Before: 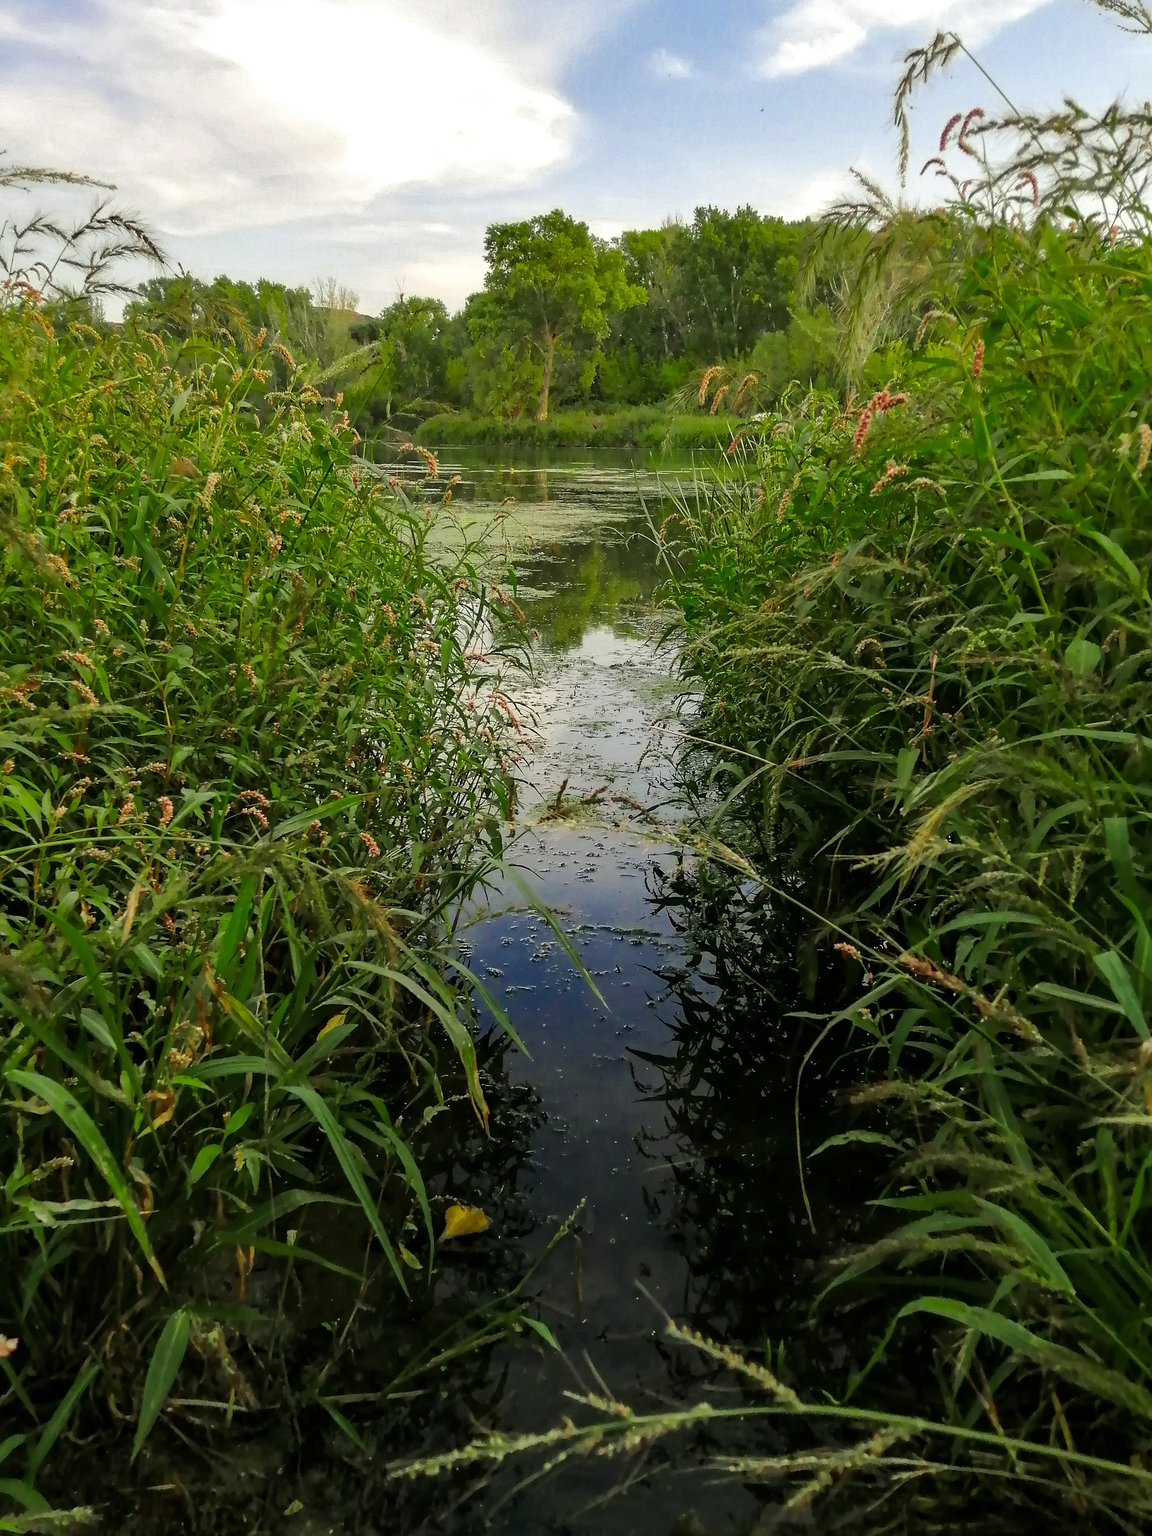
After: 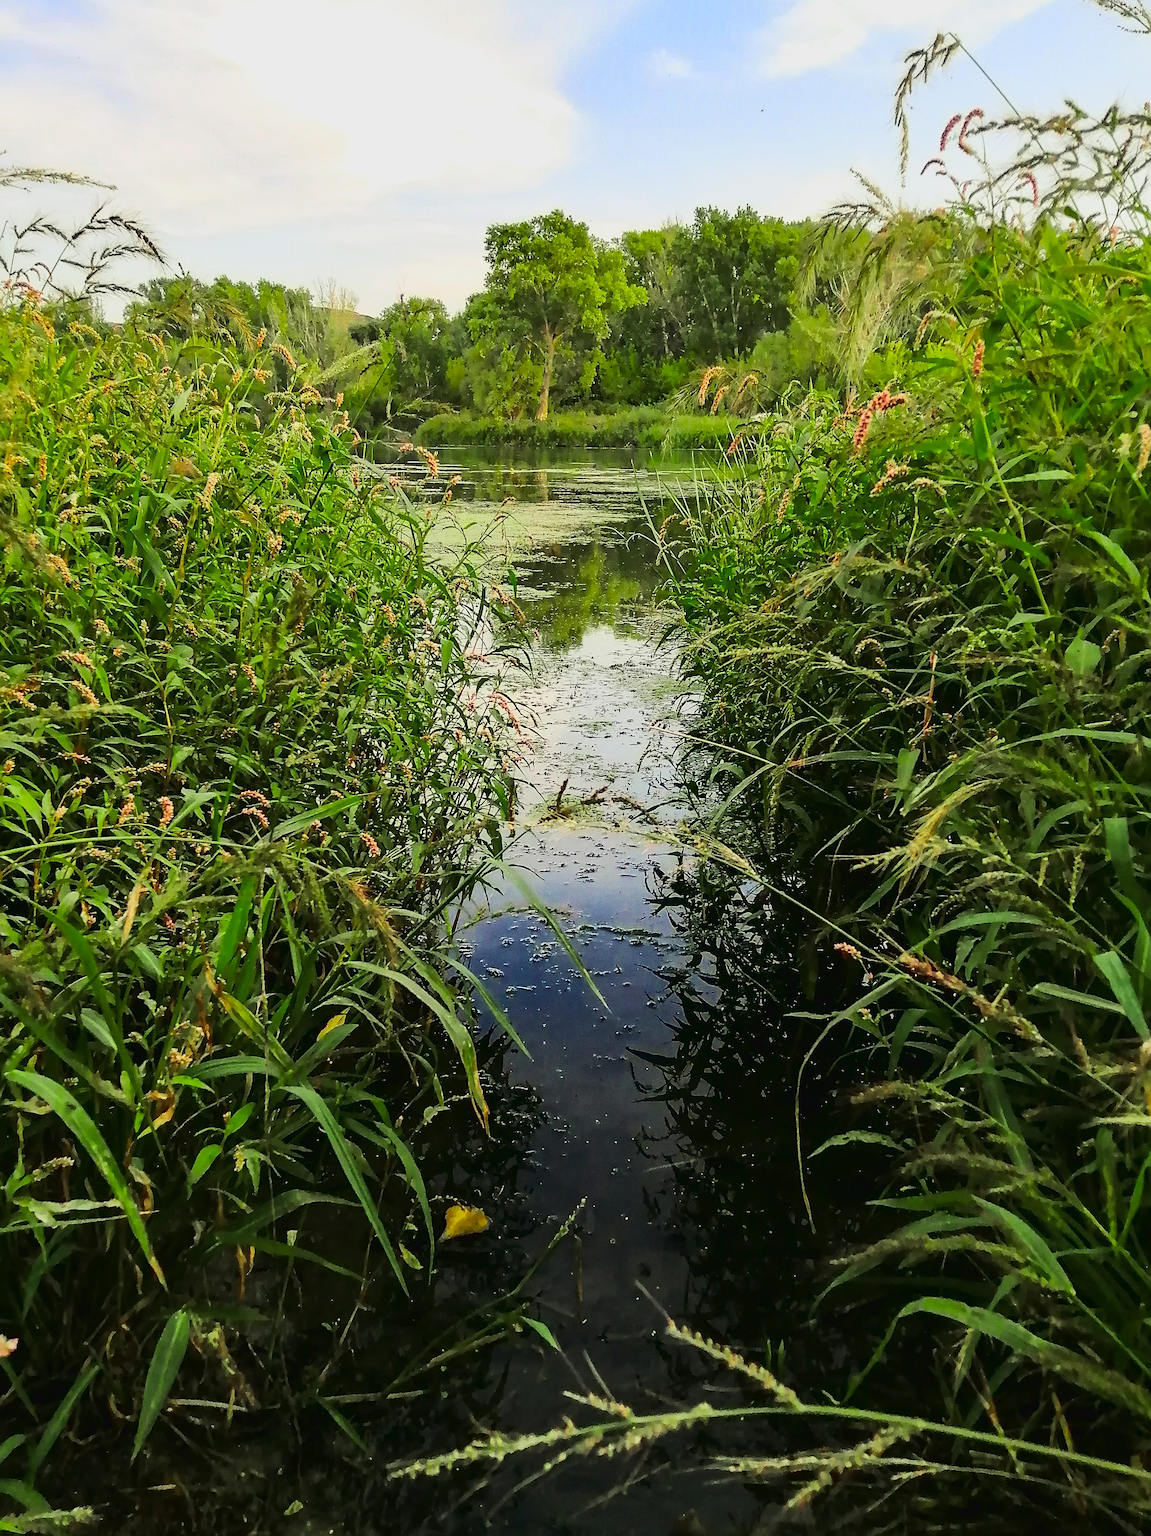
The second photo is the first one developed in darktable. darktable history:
tone curve: curves: ch0 [(0, 0.021) (0.104, 0.093) (0.236, 0.234) (0.456, 0.566) (0.647, 0.78) (0.864, 0.9) (1, 0.932)]; ch1 [(0, 0) (0.353, 0.344) (0.43, 0.401) (0.479, 0.476) (0.502, 0.504) (0.544, 0.534) (0.566, 0.566) (0.612, 0.621) (0.657, 0.679) (1, 1)]; ch2 [(0, 0) (0.34, 0.314) (0.434, 0.43) (0.5, 0.498) (0.528, 0.536) (0.56, 0.576) (0.595, 0.638) (0.644, 0.729) (1, 1)], color space Lab, linked channels, preserve colors none
sharpen: on, module defaults
